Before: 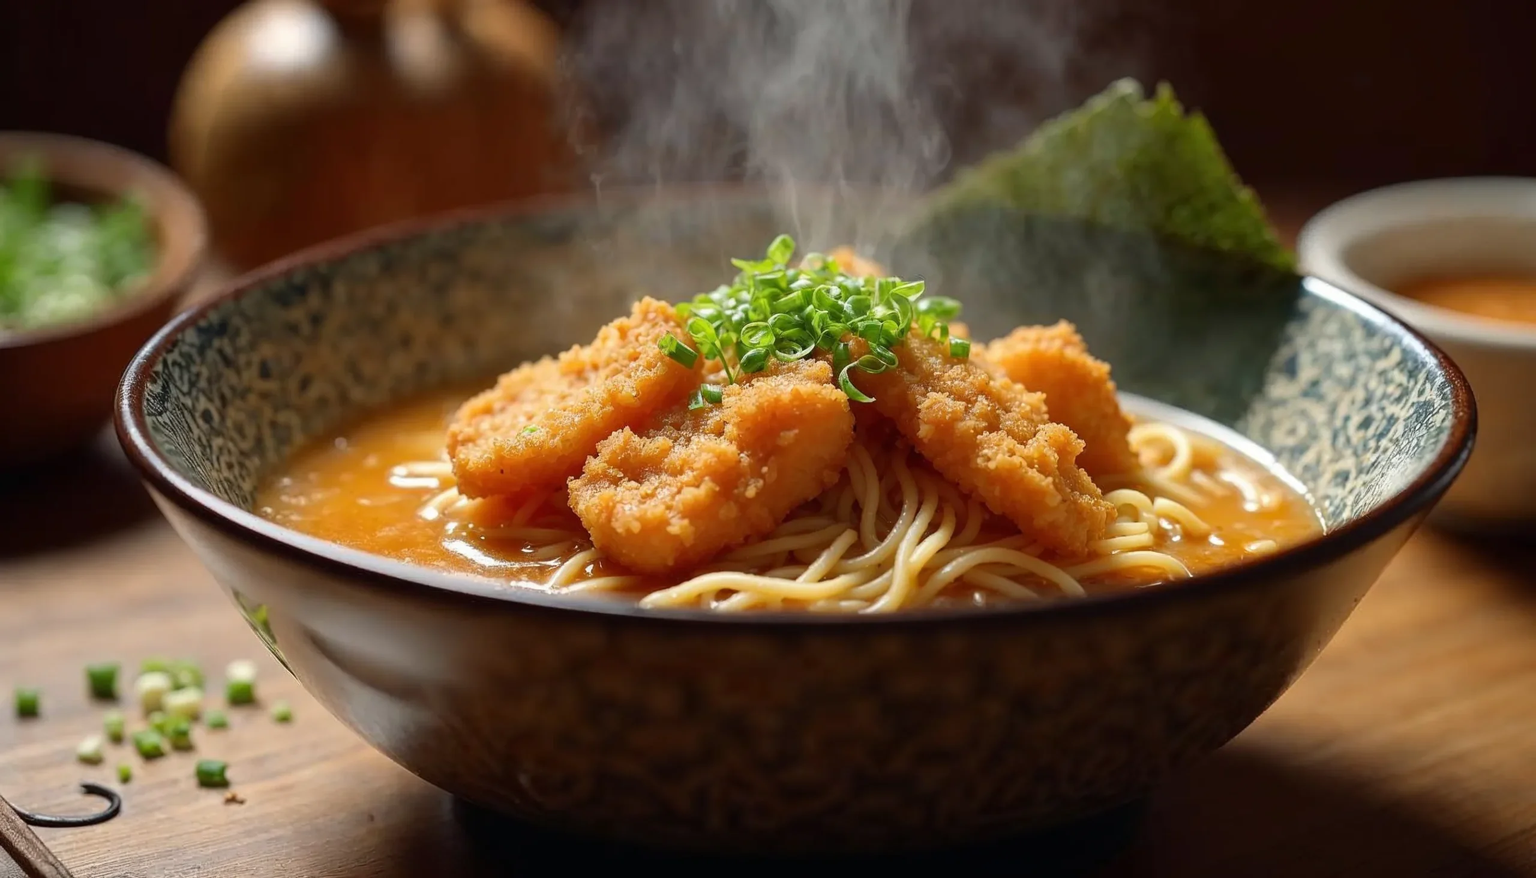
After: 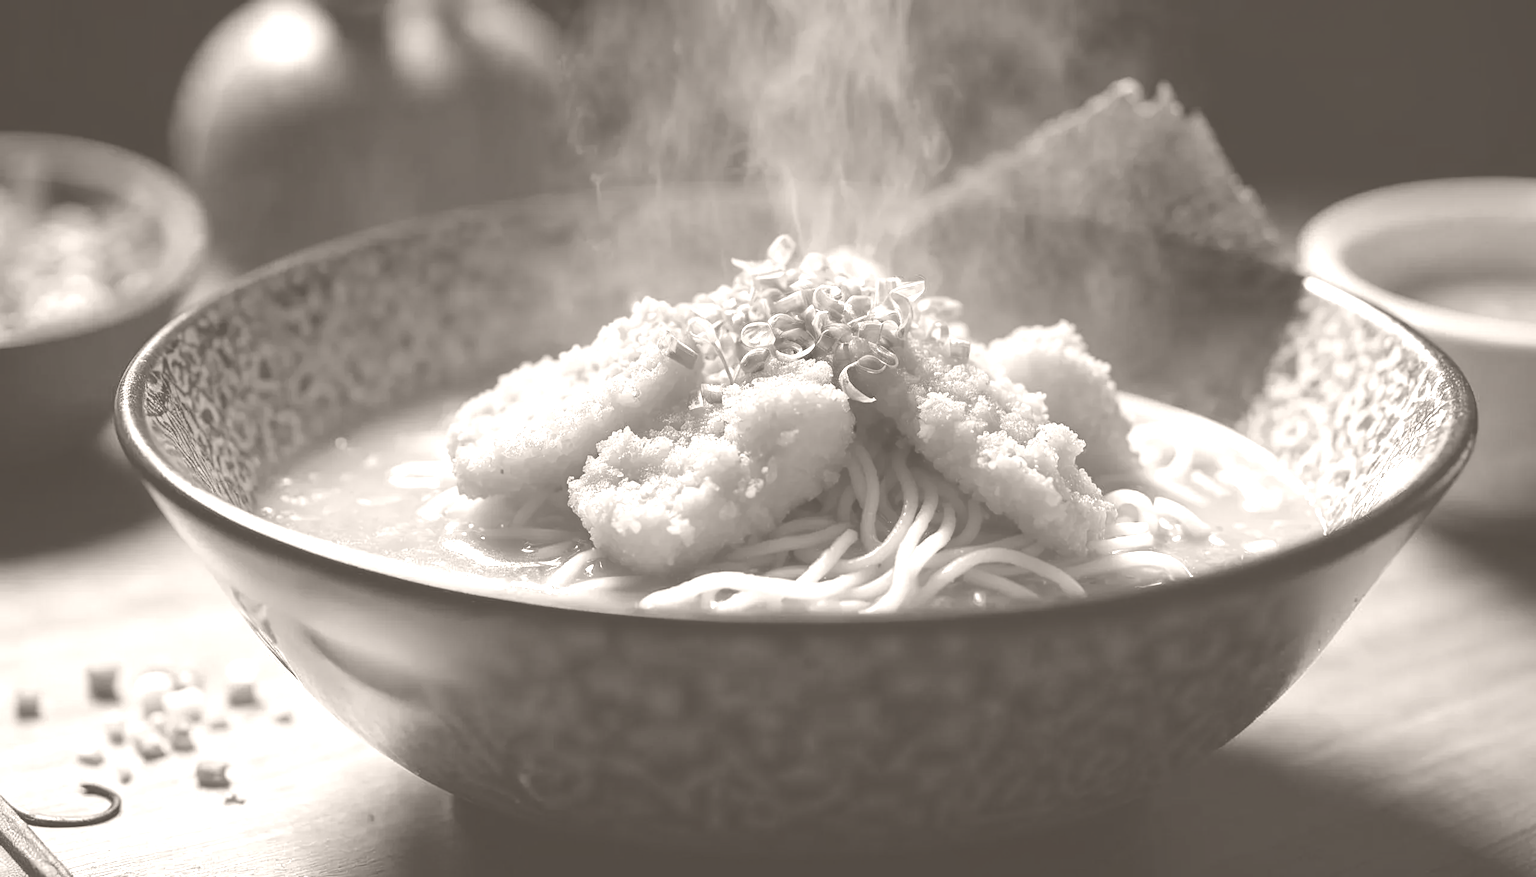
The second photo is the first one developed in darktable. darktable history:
colorize: hue 34.49°, saturation 35.33%, source mix 100%, lightness 55%, version 1
graduated density: on, module defaults
